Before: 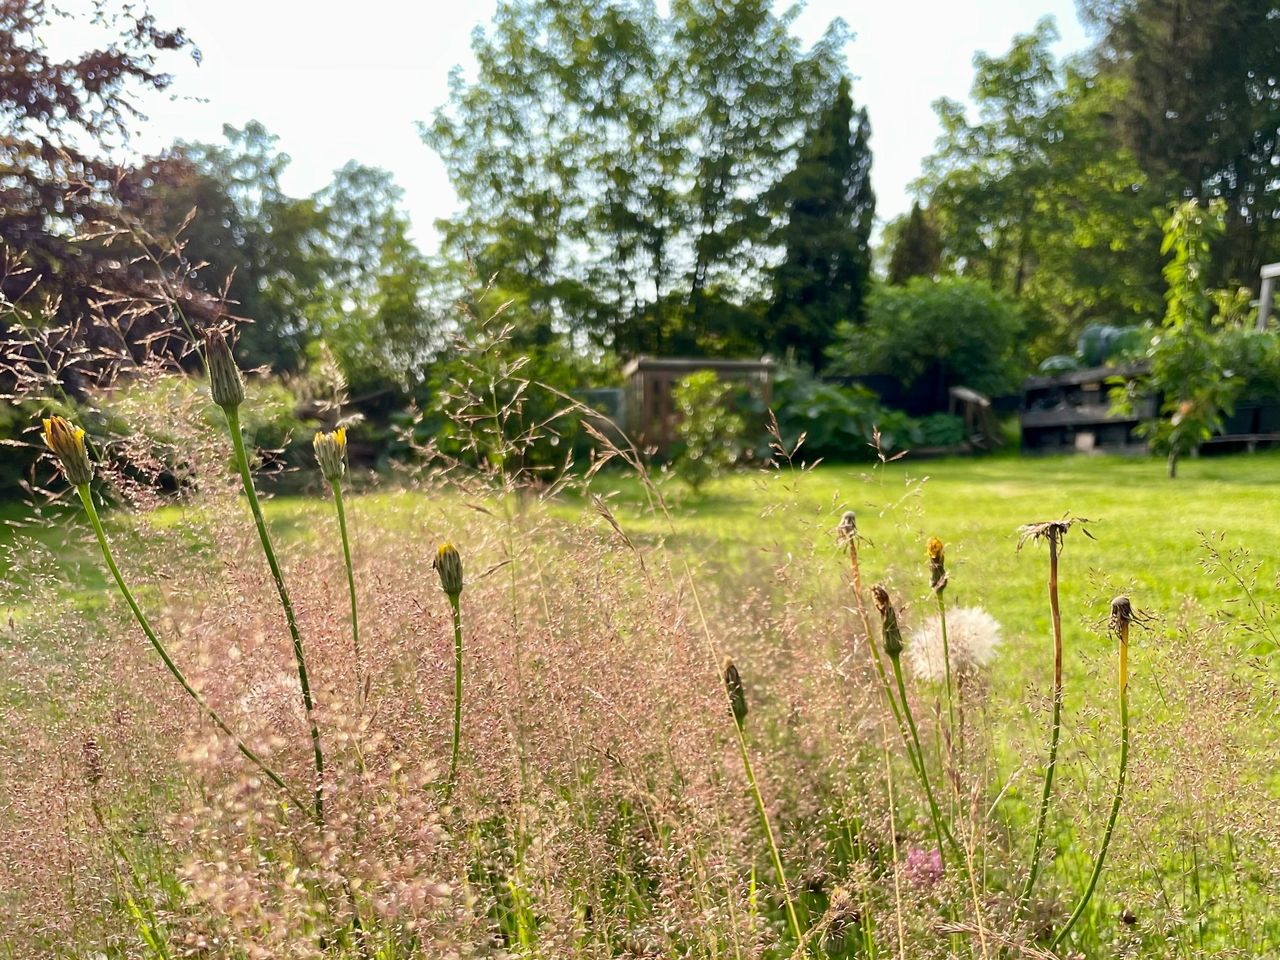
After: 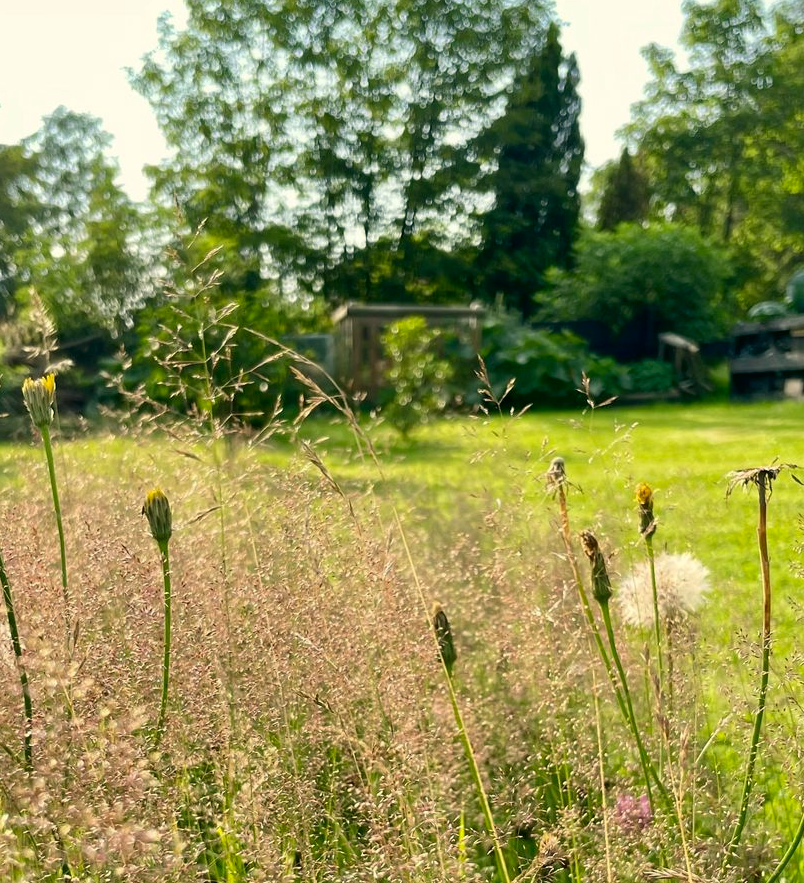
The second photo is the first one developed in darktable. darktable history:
crop and rotate: left 22.792%, top 5.644%, right 14.382%, bottom 2.315%
color correction: highlights a* -0.471, highlights b* 9.23, shadows a* -8.88, shadows b* 1.36
